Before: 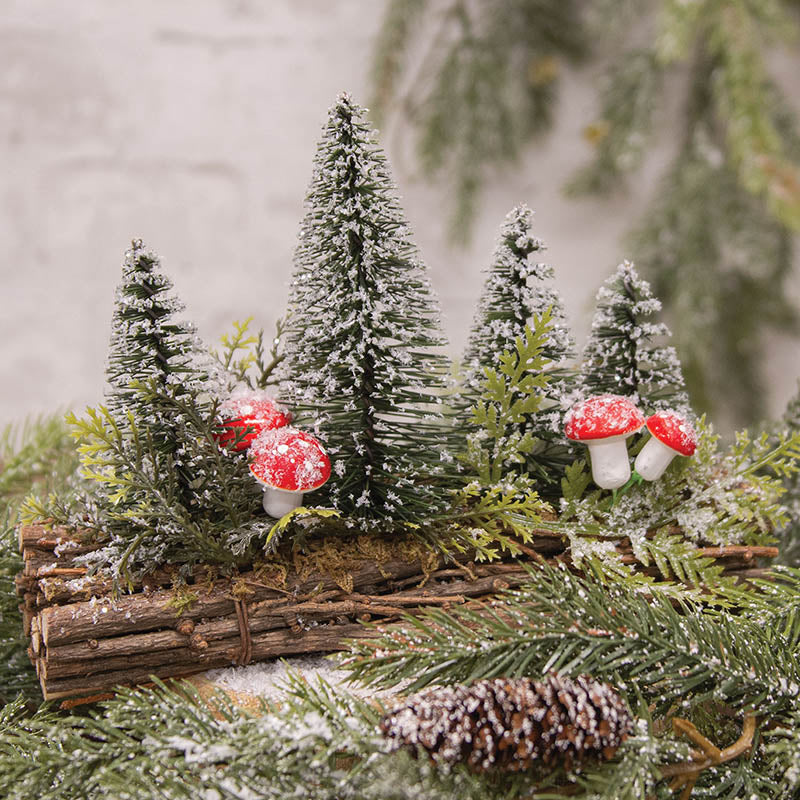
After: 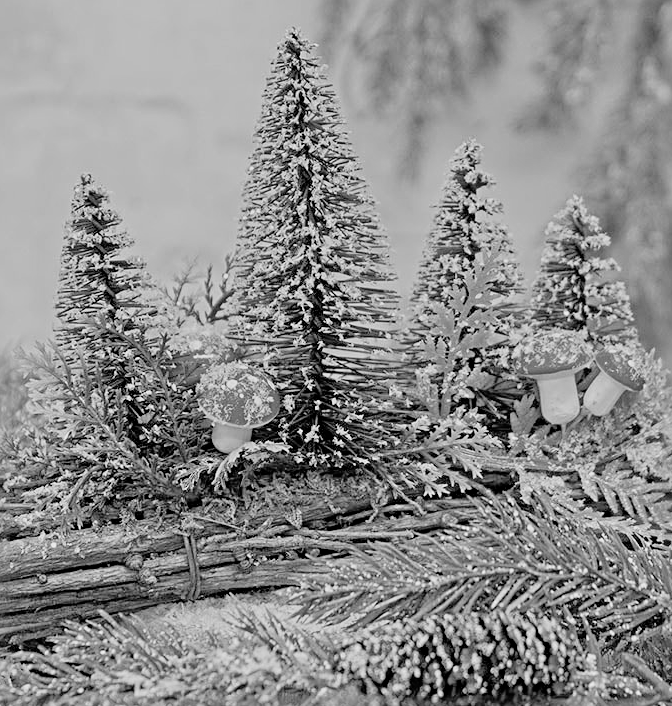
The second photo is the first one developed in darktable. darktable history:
sharpen: radius 4
crop: left 6.446%, top 8.188%, right 9.538%, bottom 3.548%
monochrome: a 32, b 64, size 2.3
filmic rgb: black relative exposure -7.65 EV, white relative exposure 4.56 EV, hardness 3.61
color correction: highlights a* -0.482, highlights b* 0.161, shadows a* 4.66, shadows b* 20.72
tone equalizer: -7 EV 0.15 EV, -6 EV 0.6 EV, -5 EV 1.15 EV, -4 EV 1.33 EV, -3 EV 1.15 EV, -2 EV 0.6 EV, -1 EV 0.15 EV, mask exposure compensation -0.5 EV
